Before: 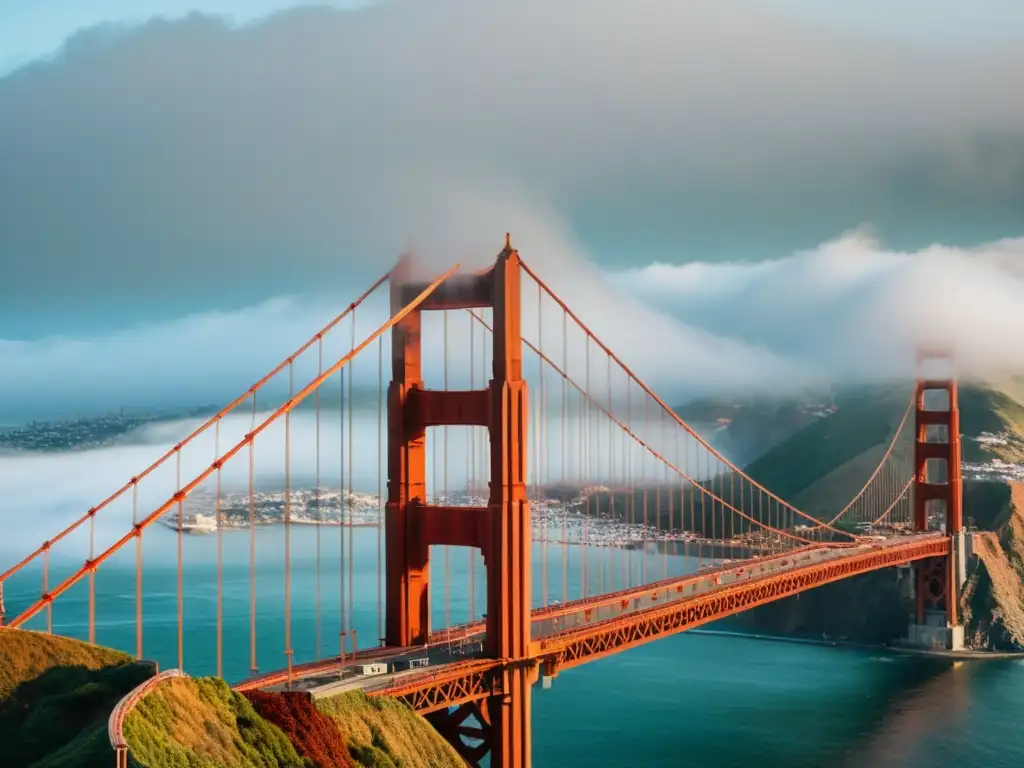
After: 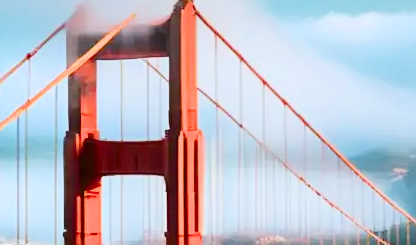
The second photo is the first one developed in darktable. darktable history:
crop: left 31.669%, top 32.564%, right 27.661%, bottom 35.492%
contrast brightness saturation: contrast 0.131, brightness -0.062, saturation 0.153
exposure: black level correction 0.001, exposure 1.312 EV, compensate highlight preservation false
color correction: highlights a* -0.639, highlights b* -8.13
filmic rgb: black relative exposure -7.65 EV, white relative exposure 4.56 EV, hardness 3.61, contrast in shadows safe
sharpen: amount 0.203
